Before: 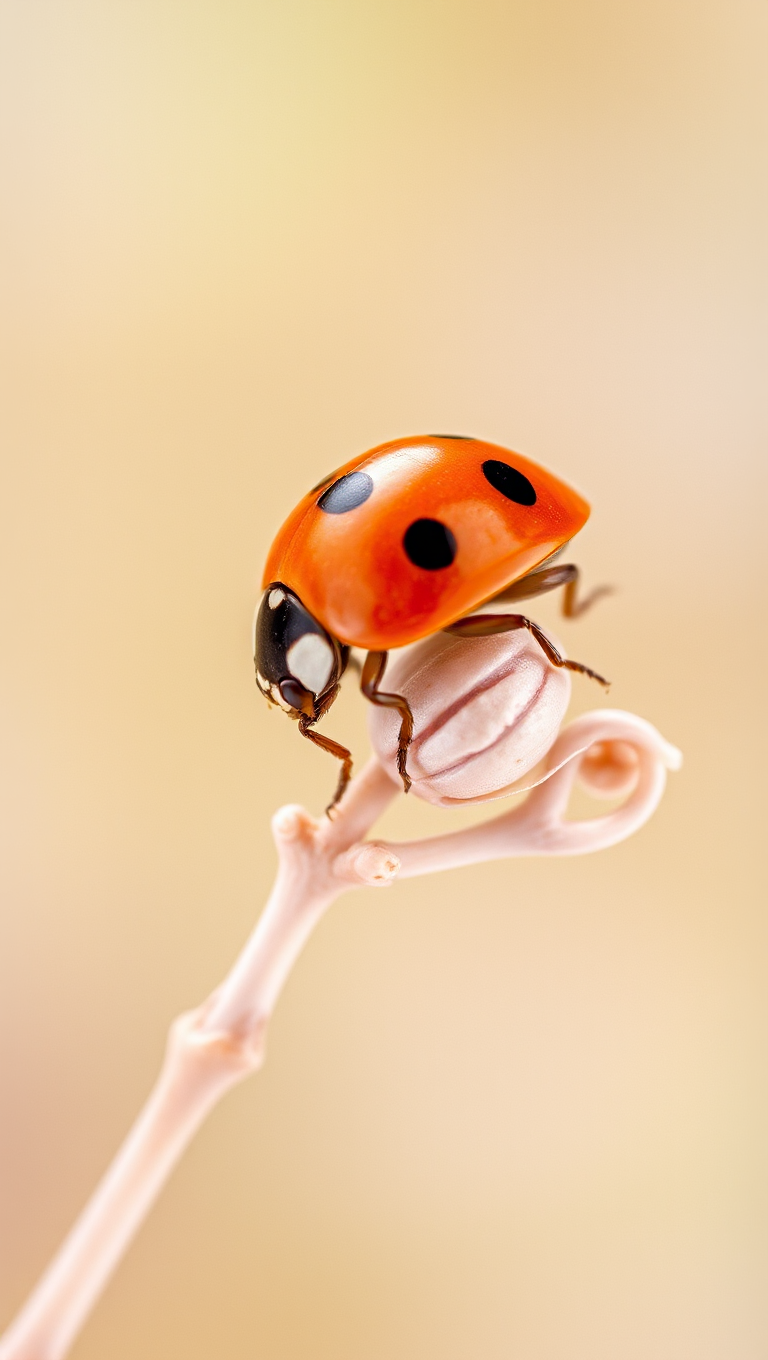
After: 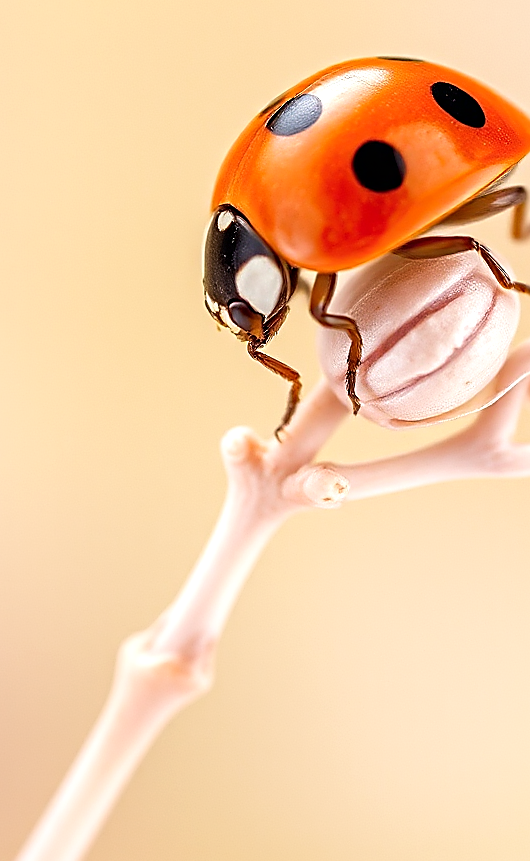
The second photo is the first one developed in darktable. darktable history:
exposure: exposure 0.202 EV, compensate exposure bias true, compensate highlight preservation false
crop: left 6.673%, top 27.82%, right 24.259%, bottom 8.806%
sharpen: radius 1.39, amount 1.264, threshold 0.633
